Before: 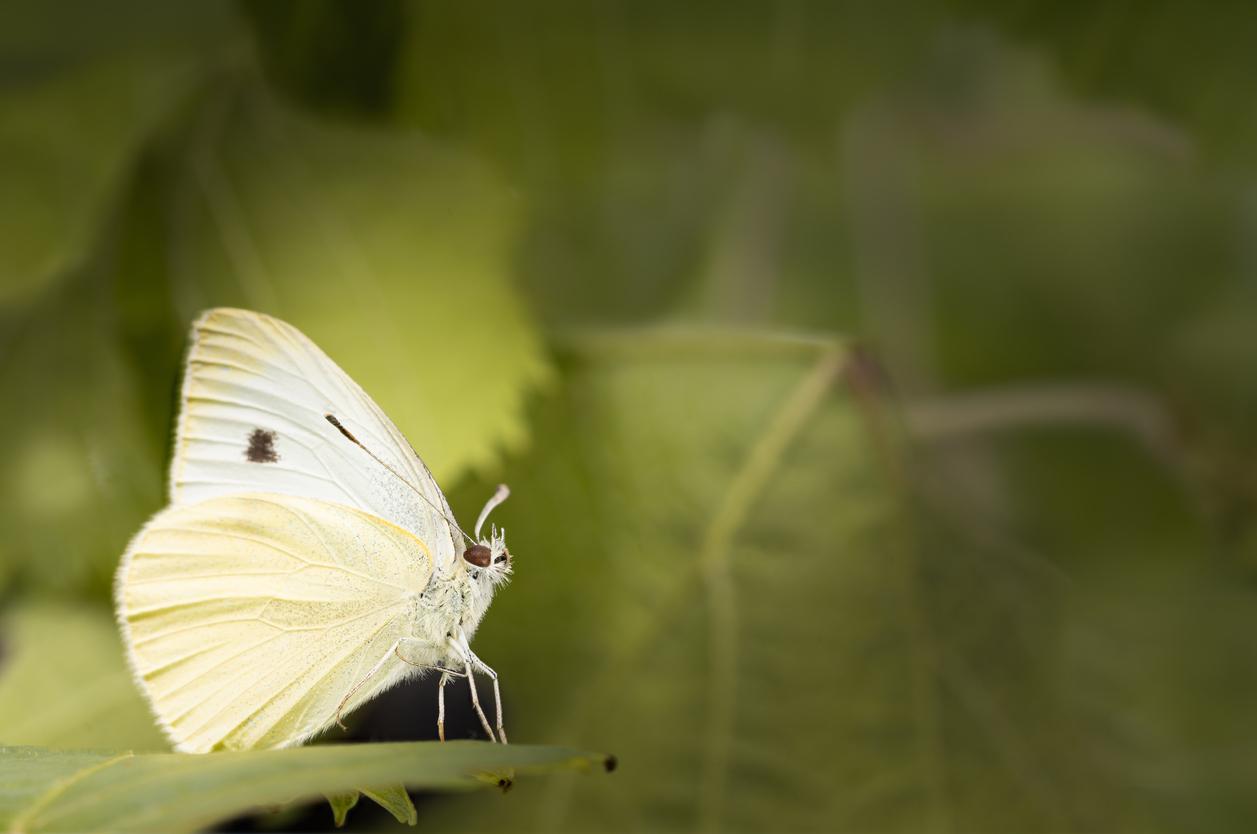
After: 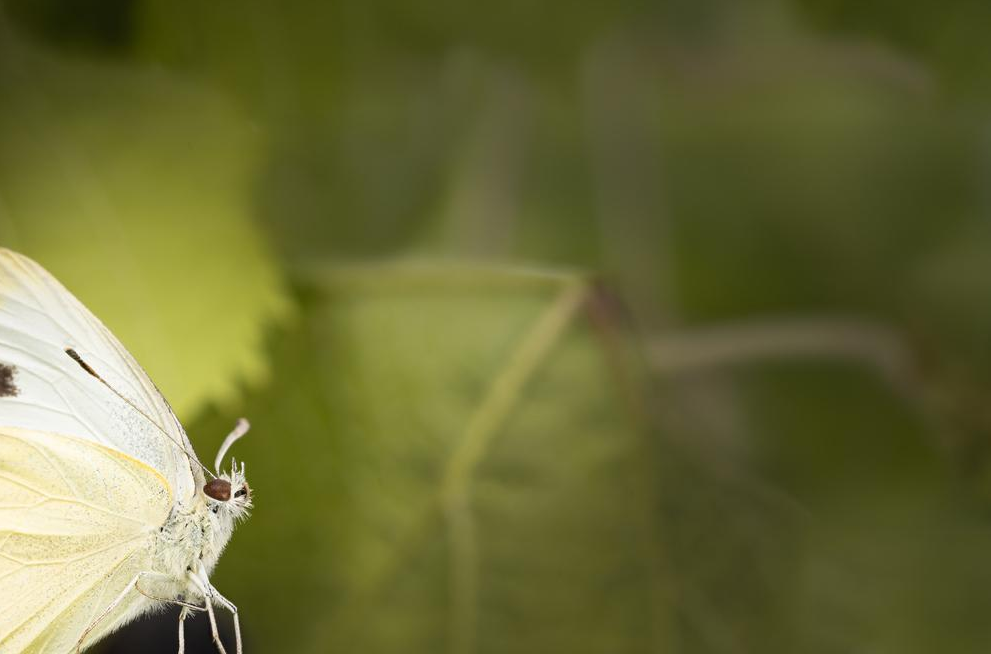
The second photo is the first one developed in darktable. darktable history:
crop and rotate: left 20.699%, top 7.983%, right 0.442%, bottom 13.5%
